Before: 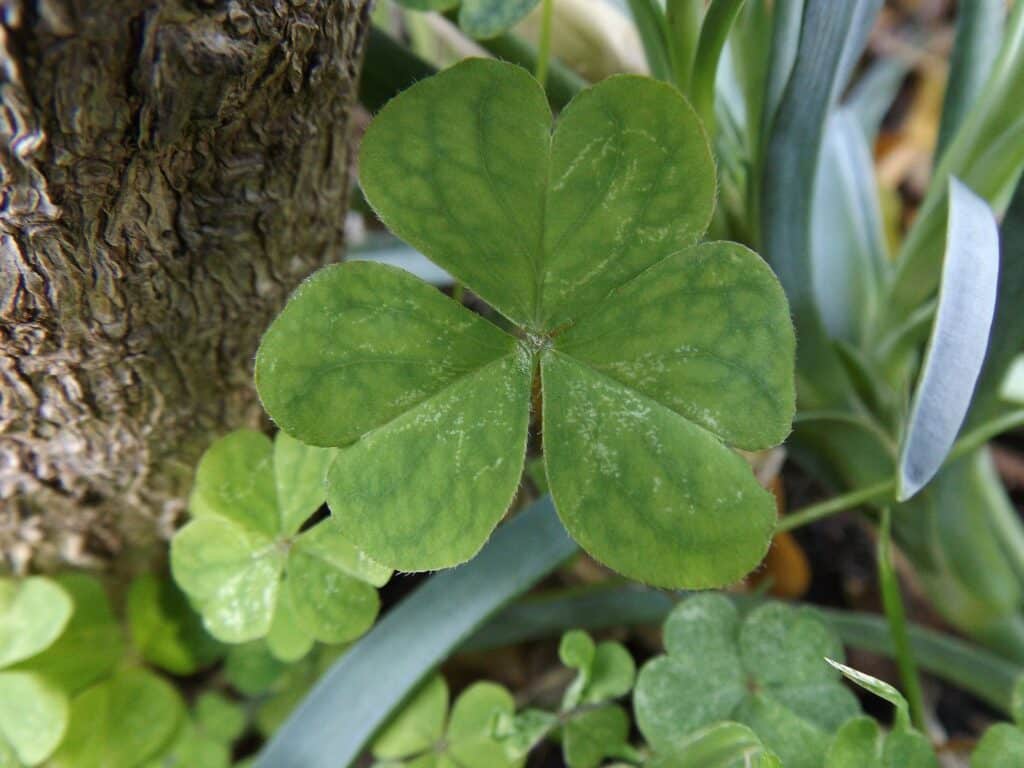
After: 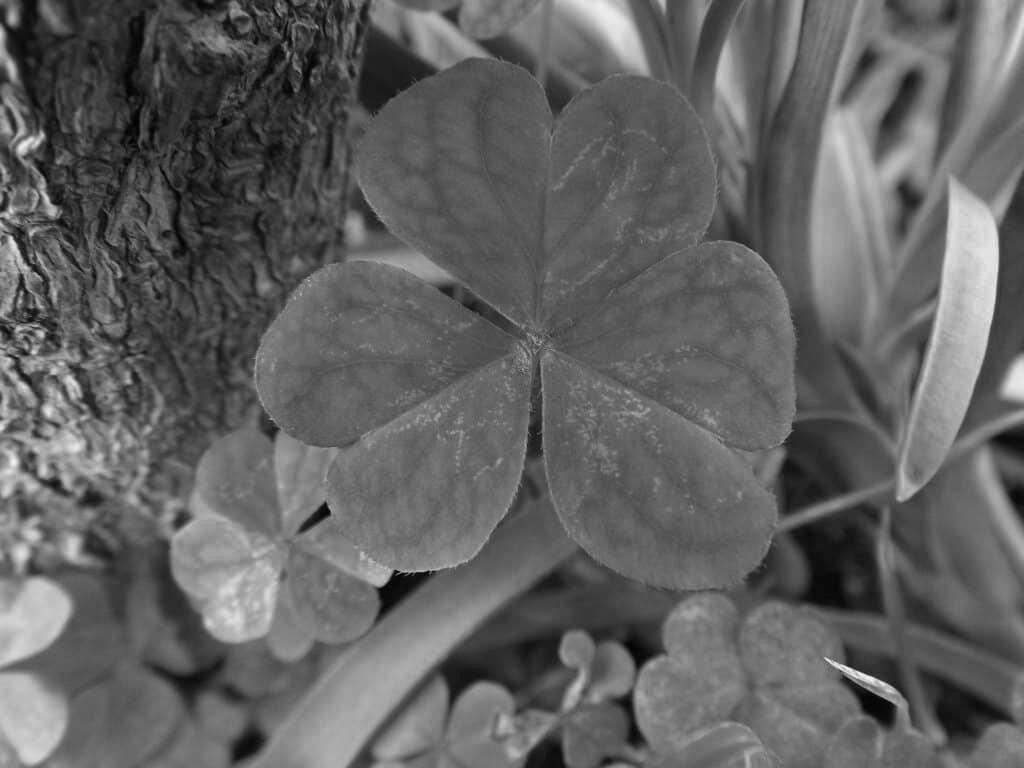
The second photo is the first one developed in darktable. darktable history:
velvia: strength 75%
monochrome: a 0, b 0, size 0.5, highlights 0.57
